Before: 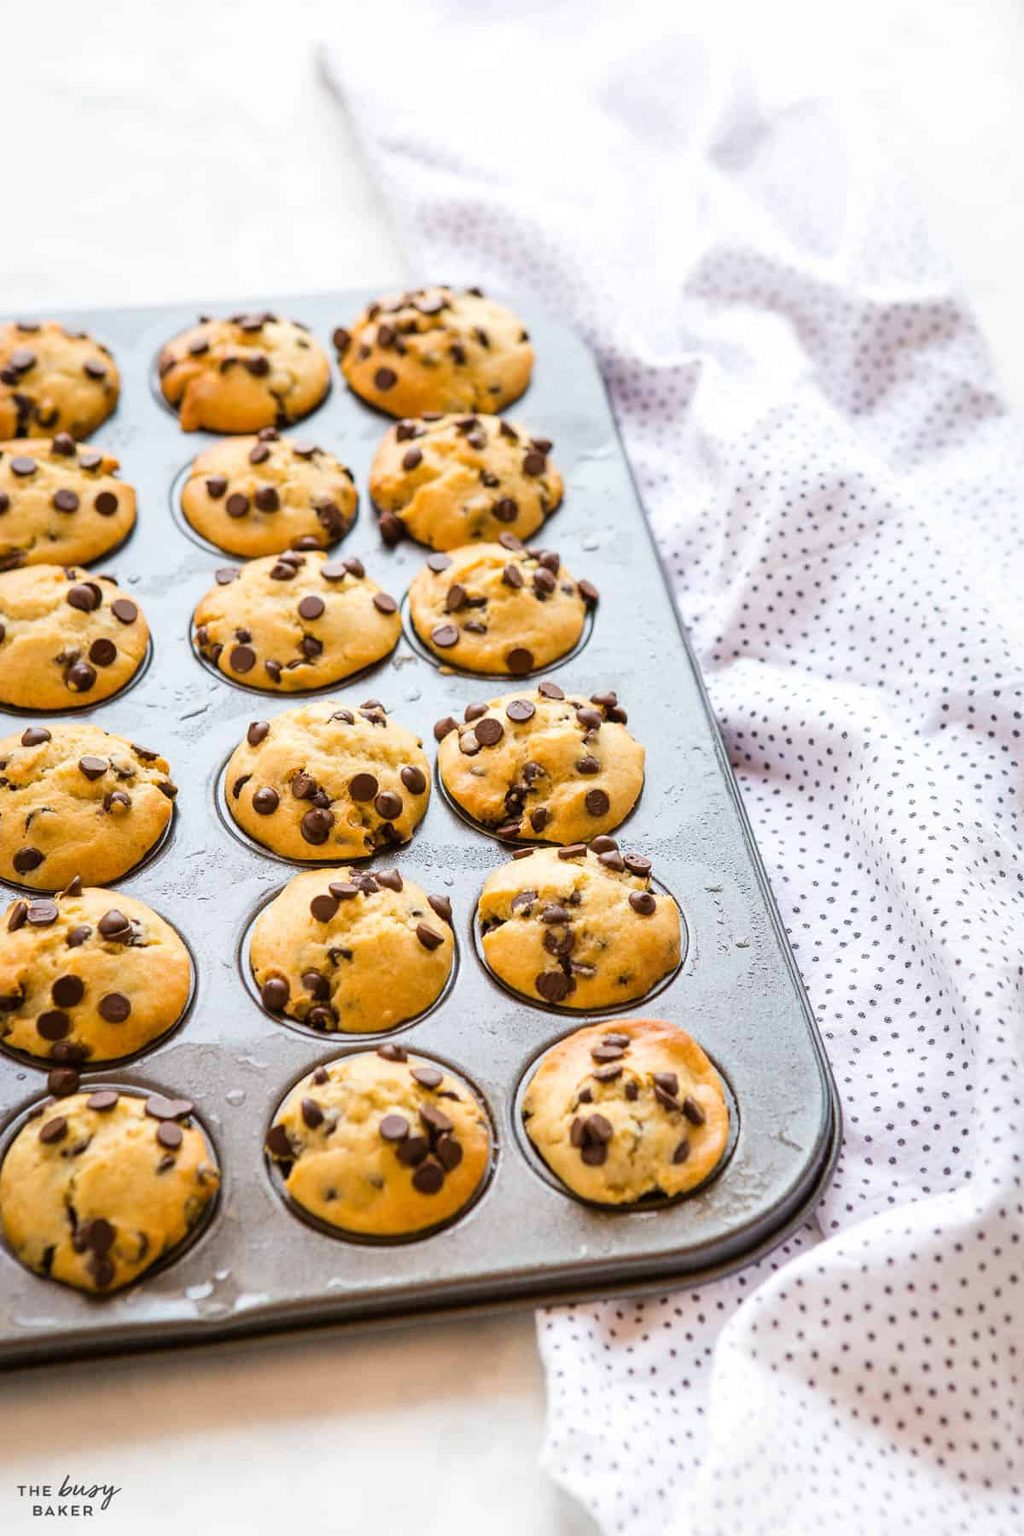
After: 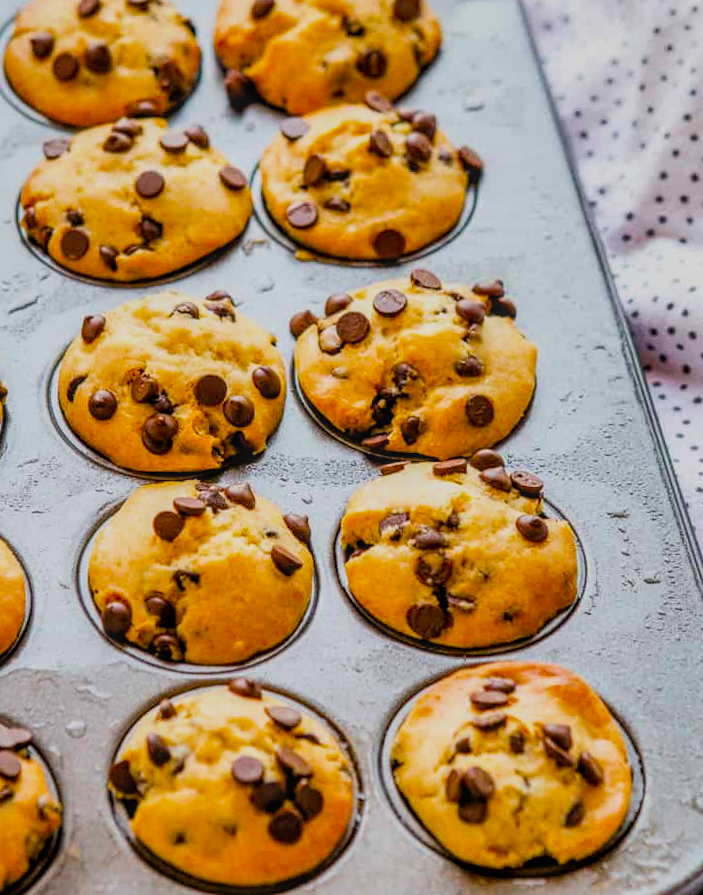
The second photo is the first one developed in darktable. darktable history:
shadows and highlights: soften with gaussian
crop: left 13.312%, top 31.28%, right 24.627%, bottom 15.582%
local contrast: highlights 0%, shadows 0%, detail 133%
rotate and perspective: rotation 0.062°, lens shift (vertical) 0.115, lens shift (horizontal) -0.133, crop left 0.047, crop right 0.94, crop top 0.061, crop bottom 0.94
filmic rgb: black relative exposure -7.6 EV, white relative exposure 4.64 EV, threshold 3 EV, target black luminance 0%, hardness 3.55, latitude 50.51%, contrast 1.033, highlights saturation mix 10%, shadows ↔ highlights balance -0.198%, color science v4 (2020), enable highlight reconstruction true
color balance: output saturation 110%
